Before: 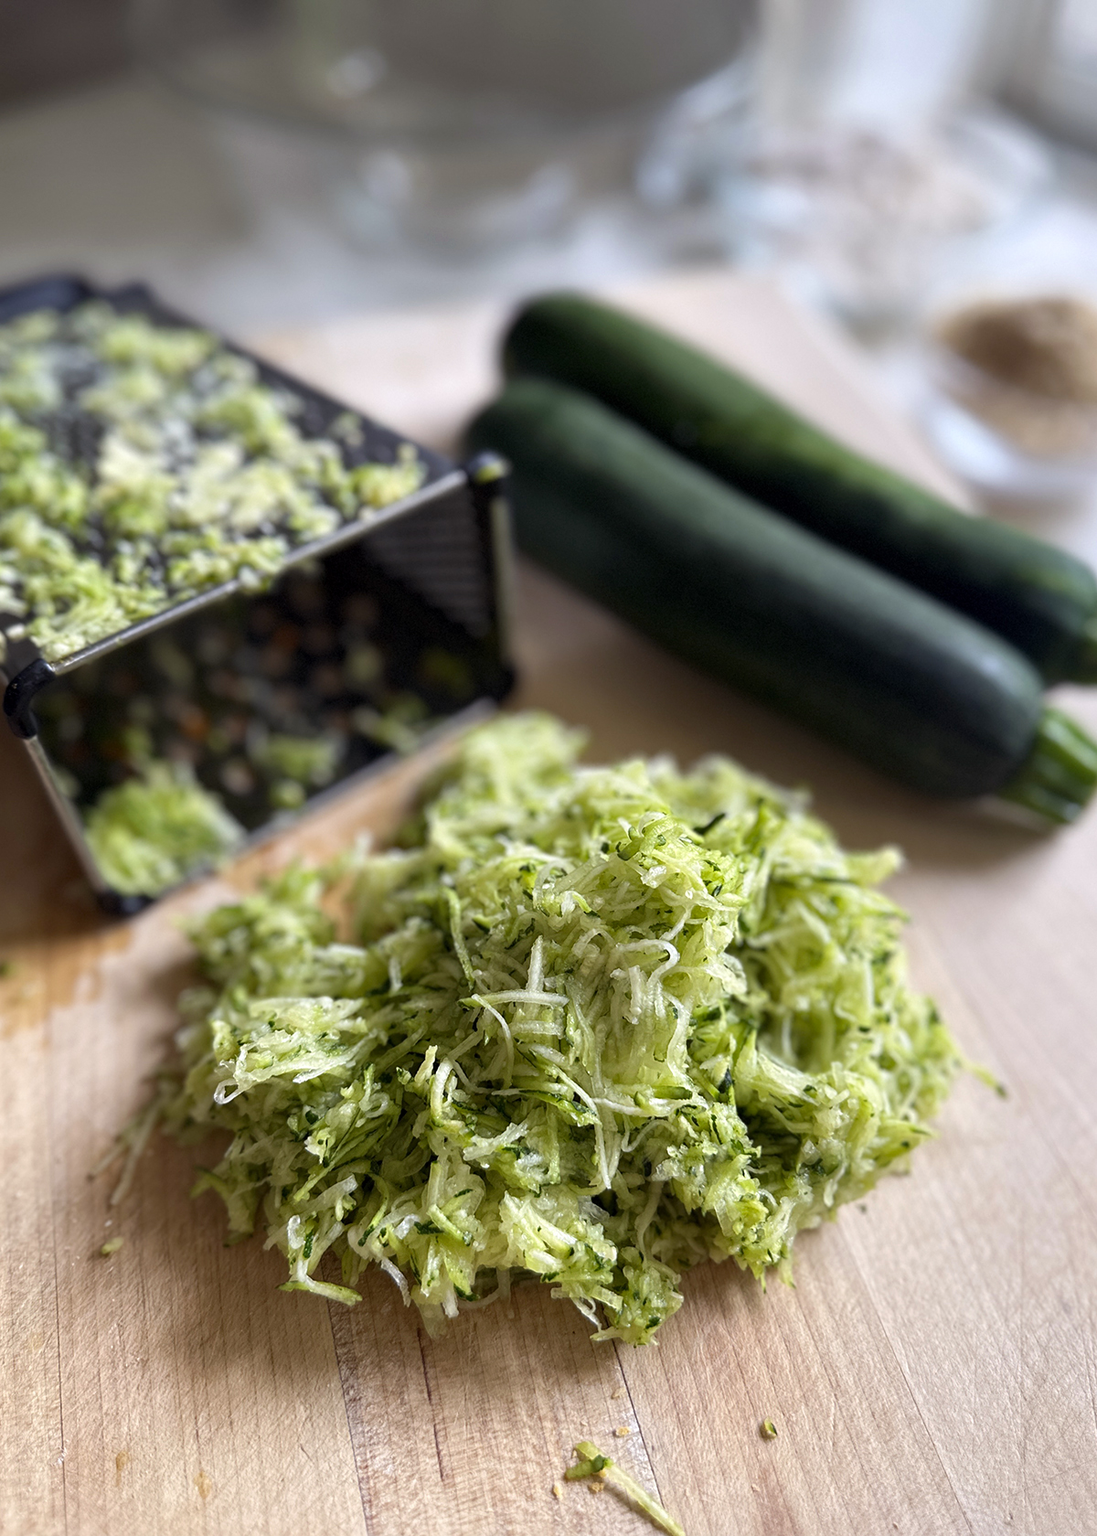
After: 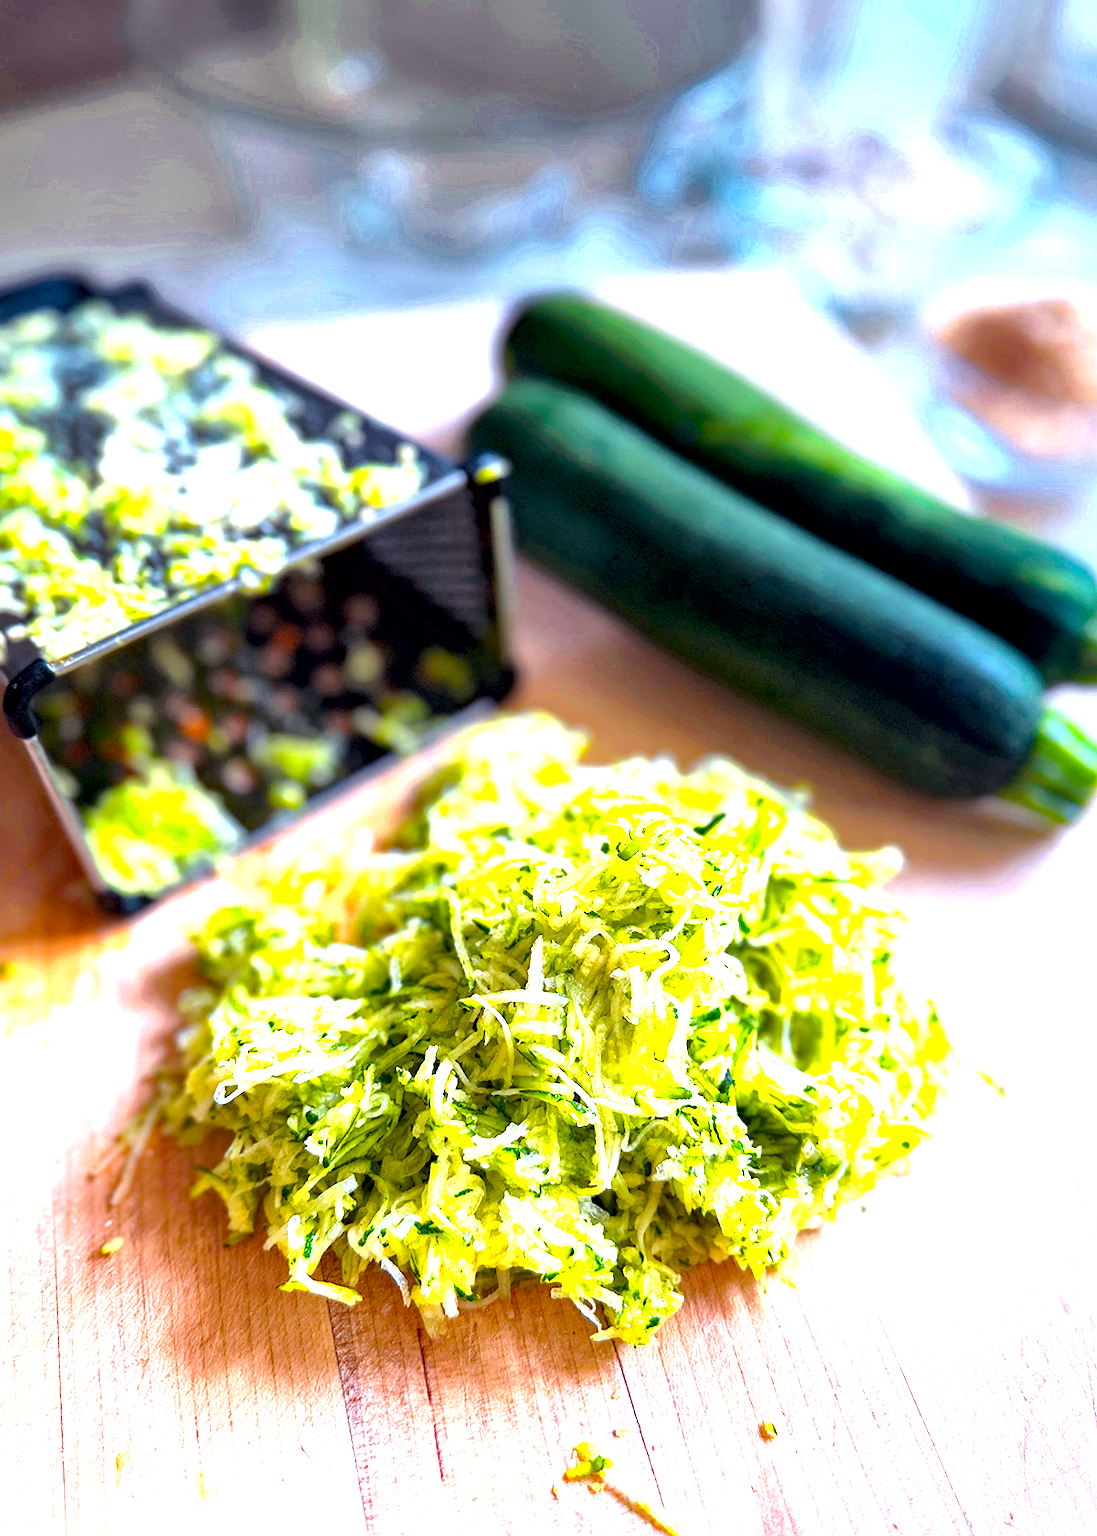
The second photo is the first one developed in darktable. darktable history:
color calibration: output R [1.422, -0.35, -0.252, 0], output G [-0.238, 1.259, -0.084, 0], output B [-0.081, -0.196, 1.58, 0], output brightness [0.49, 0.671, -0.57, 0], illuminant same as pipeline (D50), adaptation none (bypass), saturation algorithm version 1 (2020)
local contrast: mode bilateral grid, contrast 20, coarseness 50, detail 179%, midtone range 0.2
exposure: exposure 0.669 EV, compensate highlight preservation false
haze removal: compatibility mode true, adaptive false
